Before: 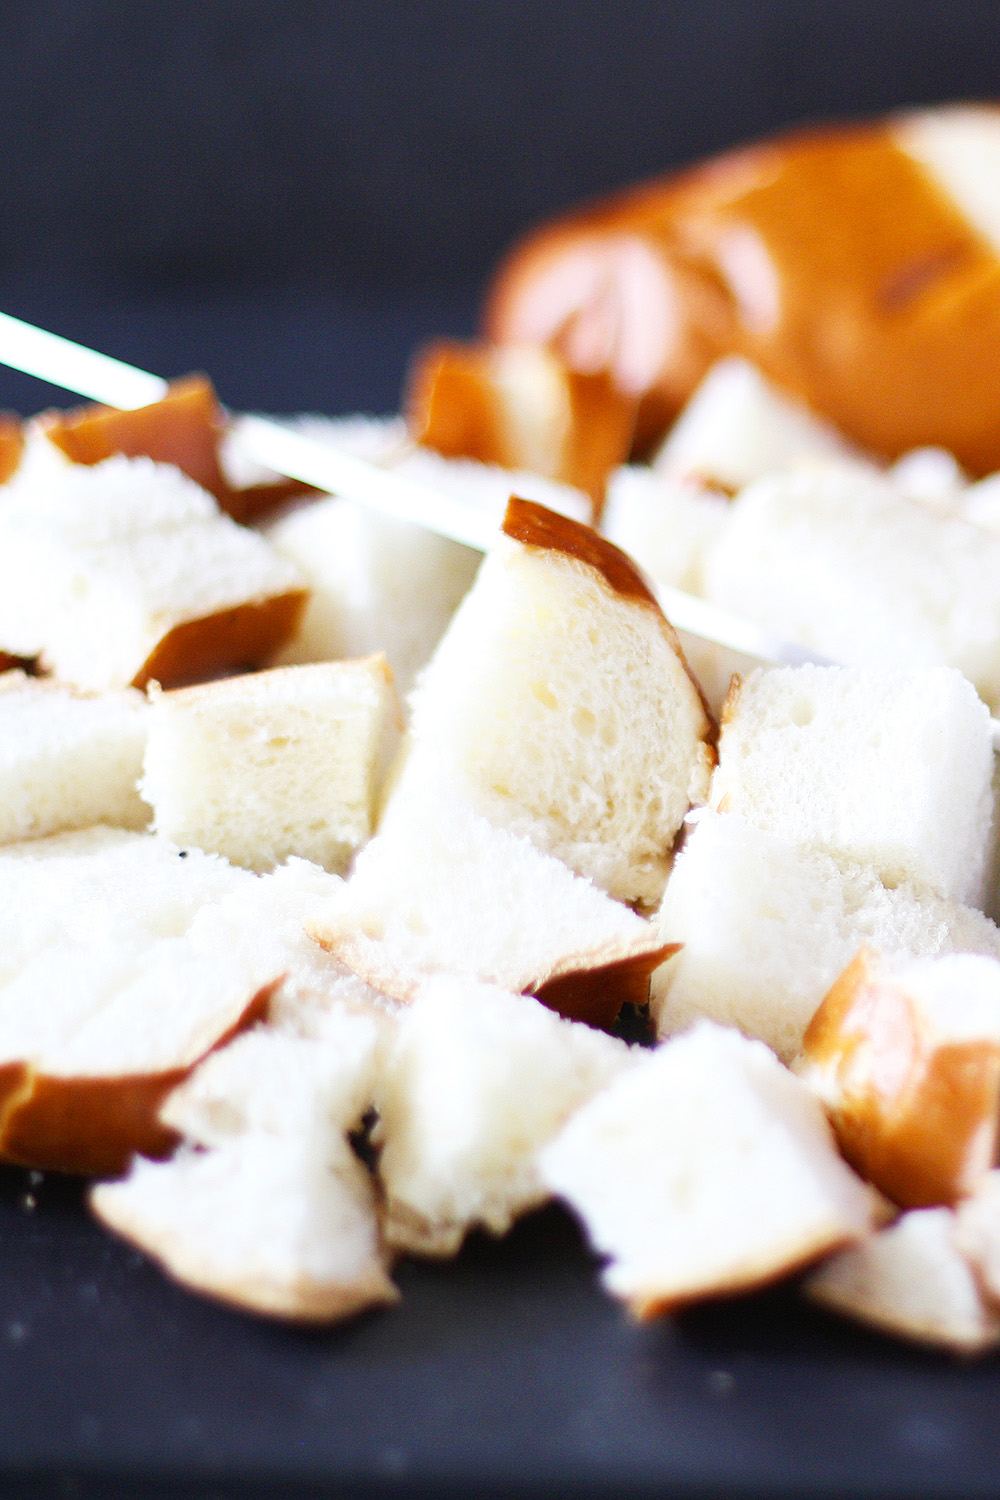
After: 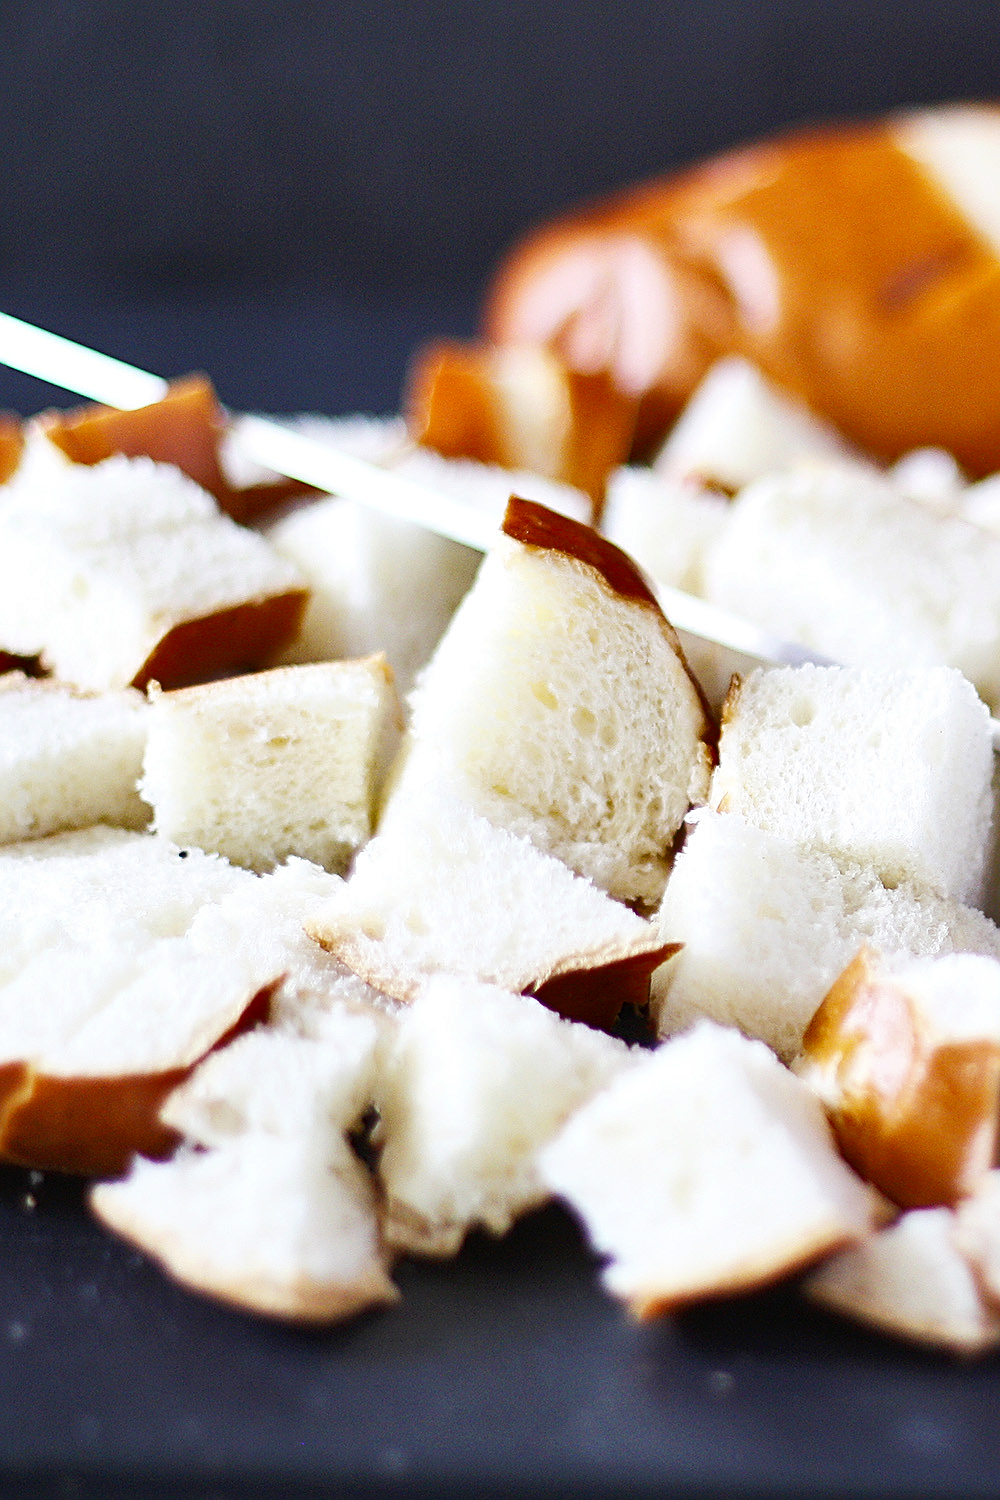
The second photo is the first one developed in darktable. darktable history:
shadows and highlights: shadows 22.7, highlights -48.71, soften with gaussian
sharpen: radius 2.767
